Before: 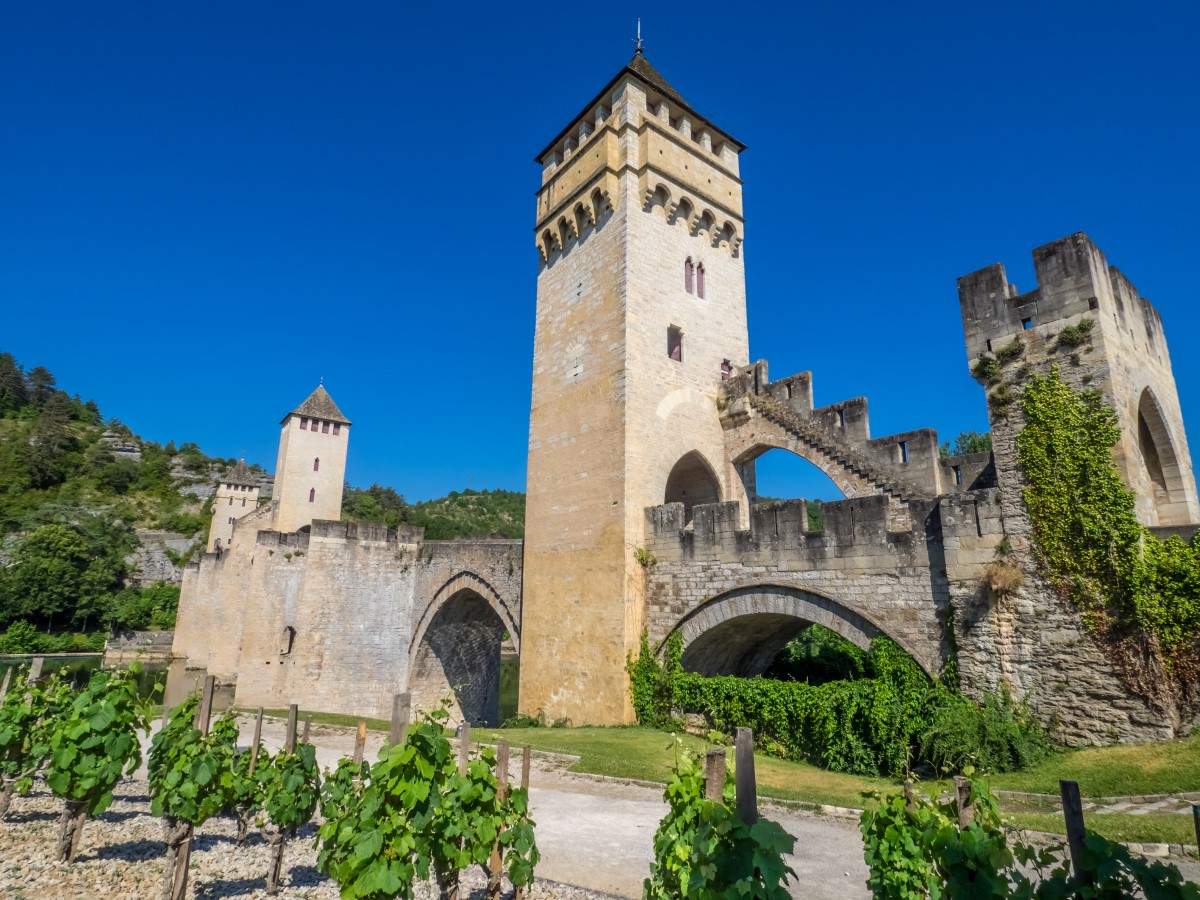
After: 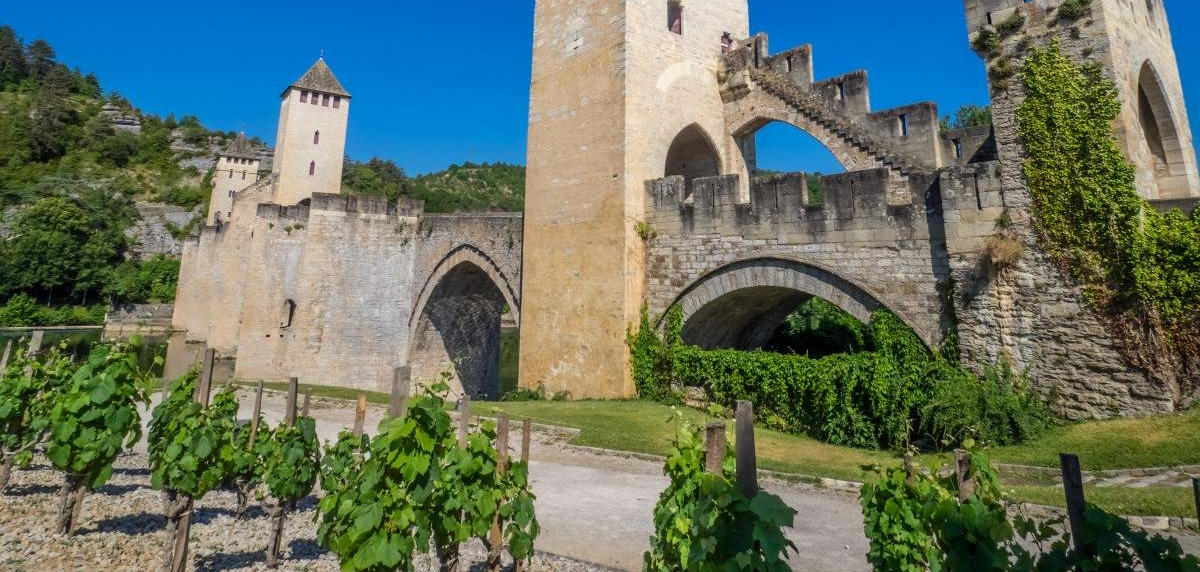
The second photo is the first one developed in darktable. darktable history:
graduated density: rotation -180°, offset 24.95
crop and rotate: top 36.435%
